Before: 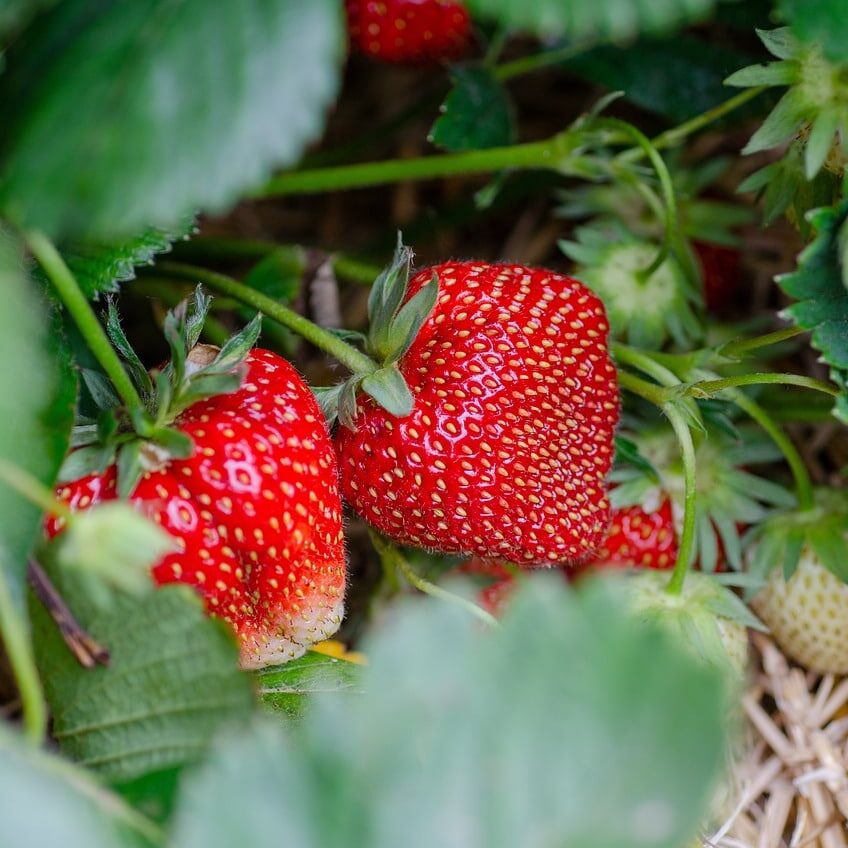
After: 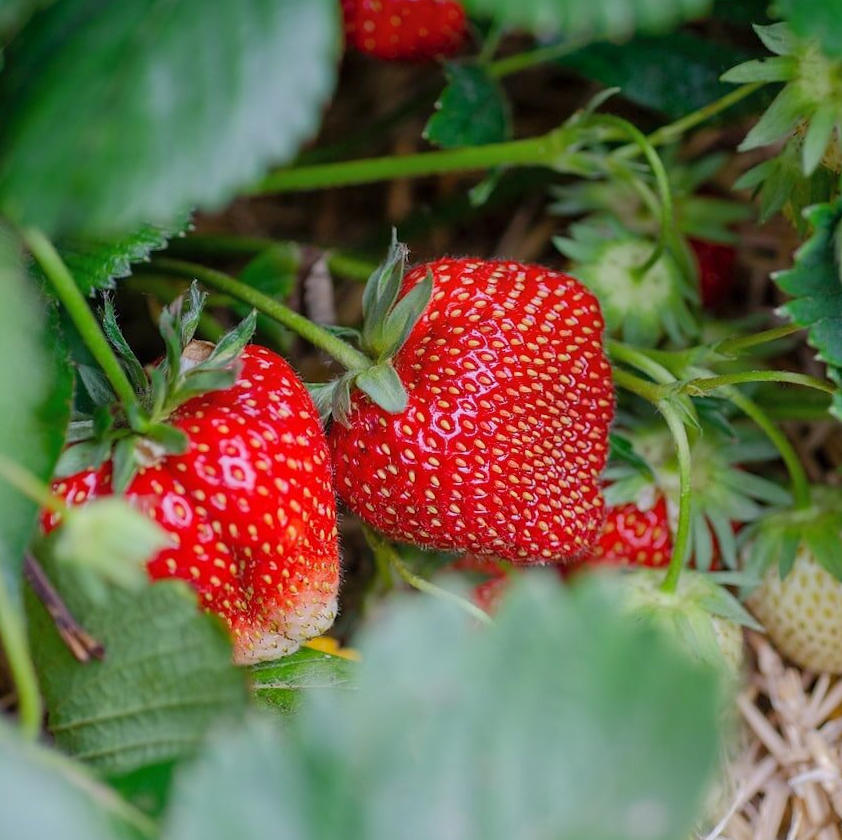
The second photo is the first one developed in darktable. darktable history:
rotate and perspective: rotation 0.192°, lens shift (horizontal) -0.015, crop left 0.005, crop right 0.996, crop top 0.006, crop bottom 0.99
shadows and highlights: on, module defaults
